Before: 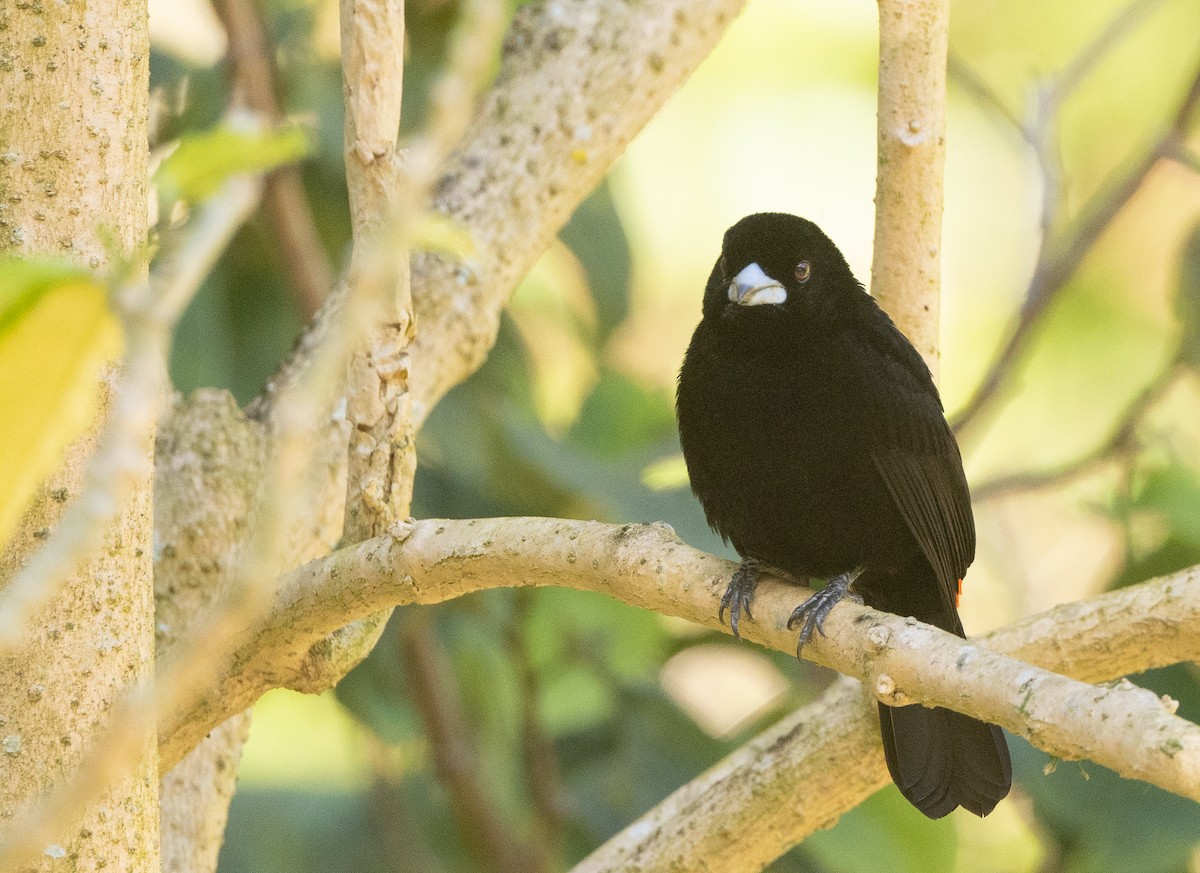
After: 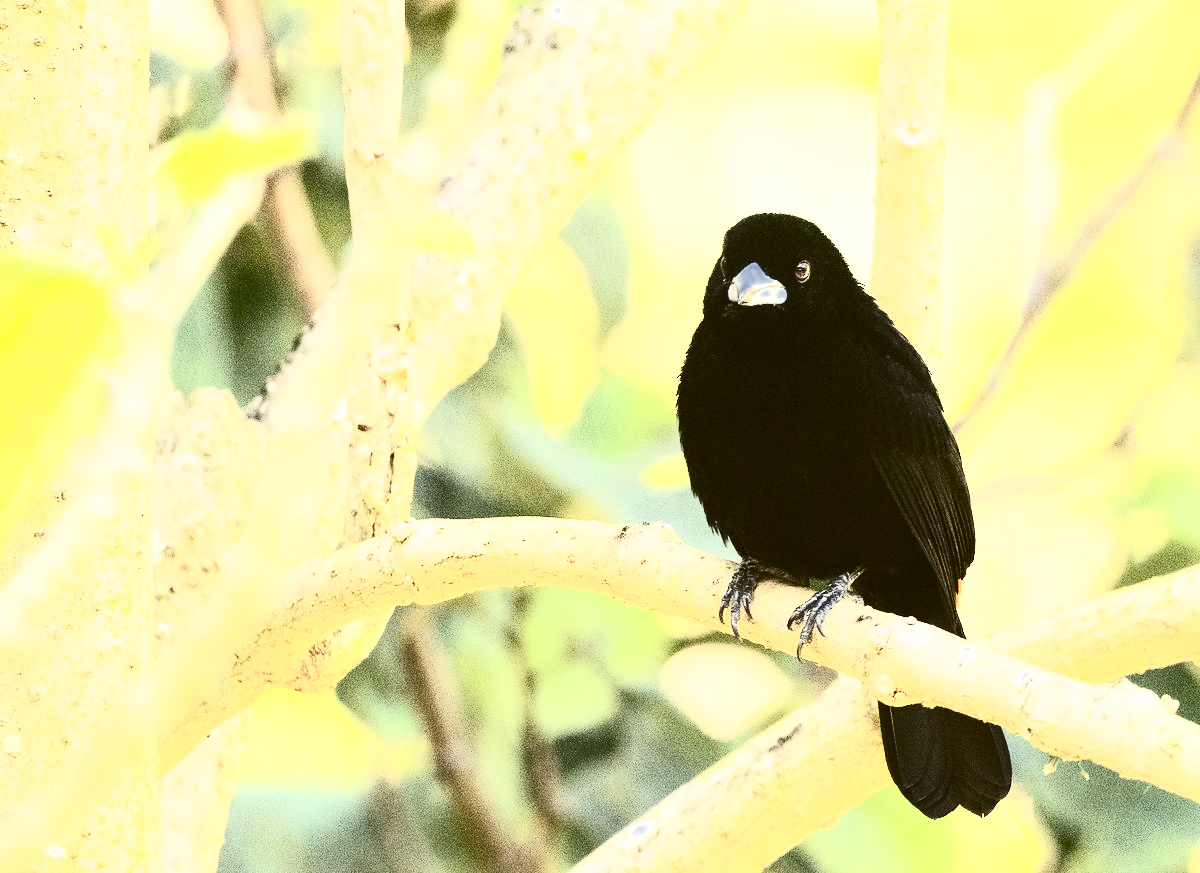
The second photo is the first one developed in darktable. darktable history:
exposure: exposure 0.493 EV, compensate highlight preservation false
color zones: curves: ch0 [(0, 0.497) (0.143, 0.5) (0.286, 0.5) (0.429, 0.483) (0.571, 0.116) (0.714, -0.006) (0.857, 0.28) (1, 0.497)]
contrast brightness saturation: contrast 0.921, brightness 0.197
